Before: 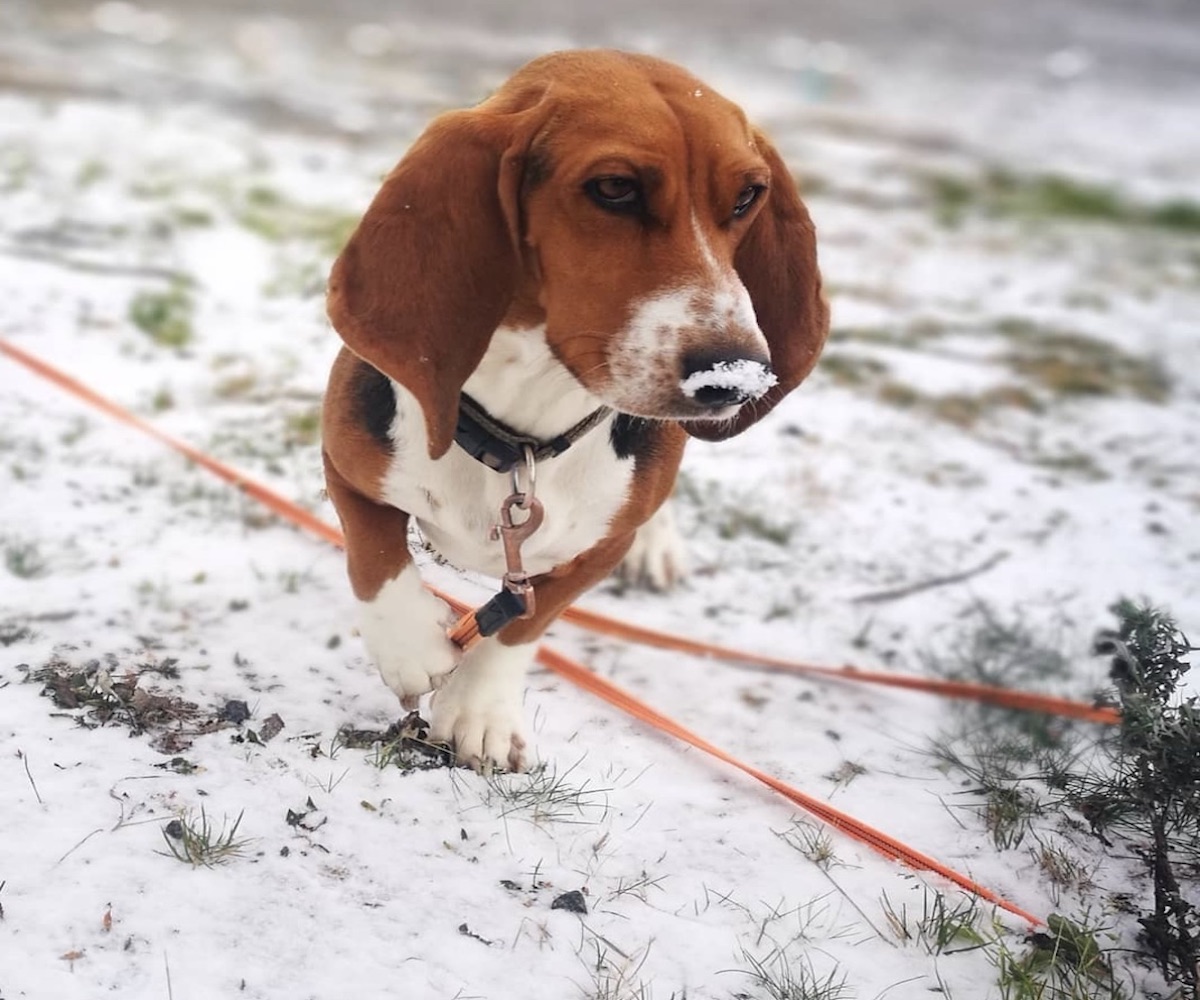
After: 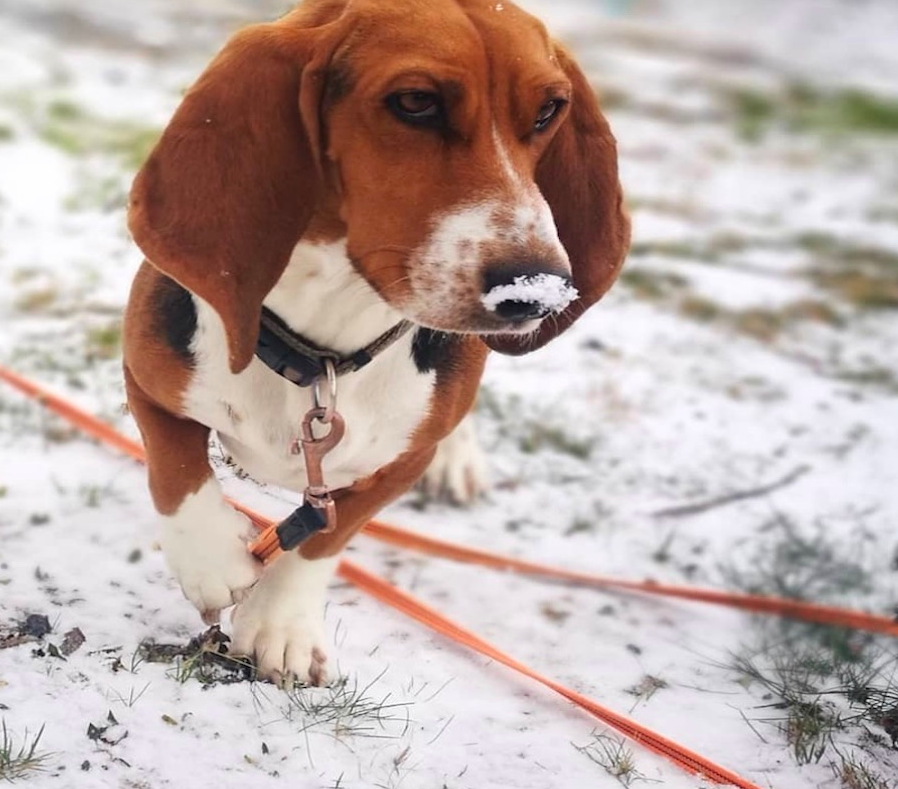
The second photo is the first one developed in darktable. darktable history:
velvia: strength 6.5%
crop: left 16.66%, top 8.633%, right 8.425%, bottom 12.425%
